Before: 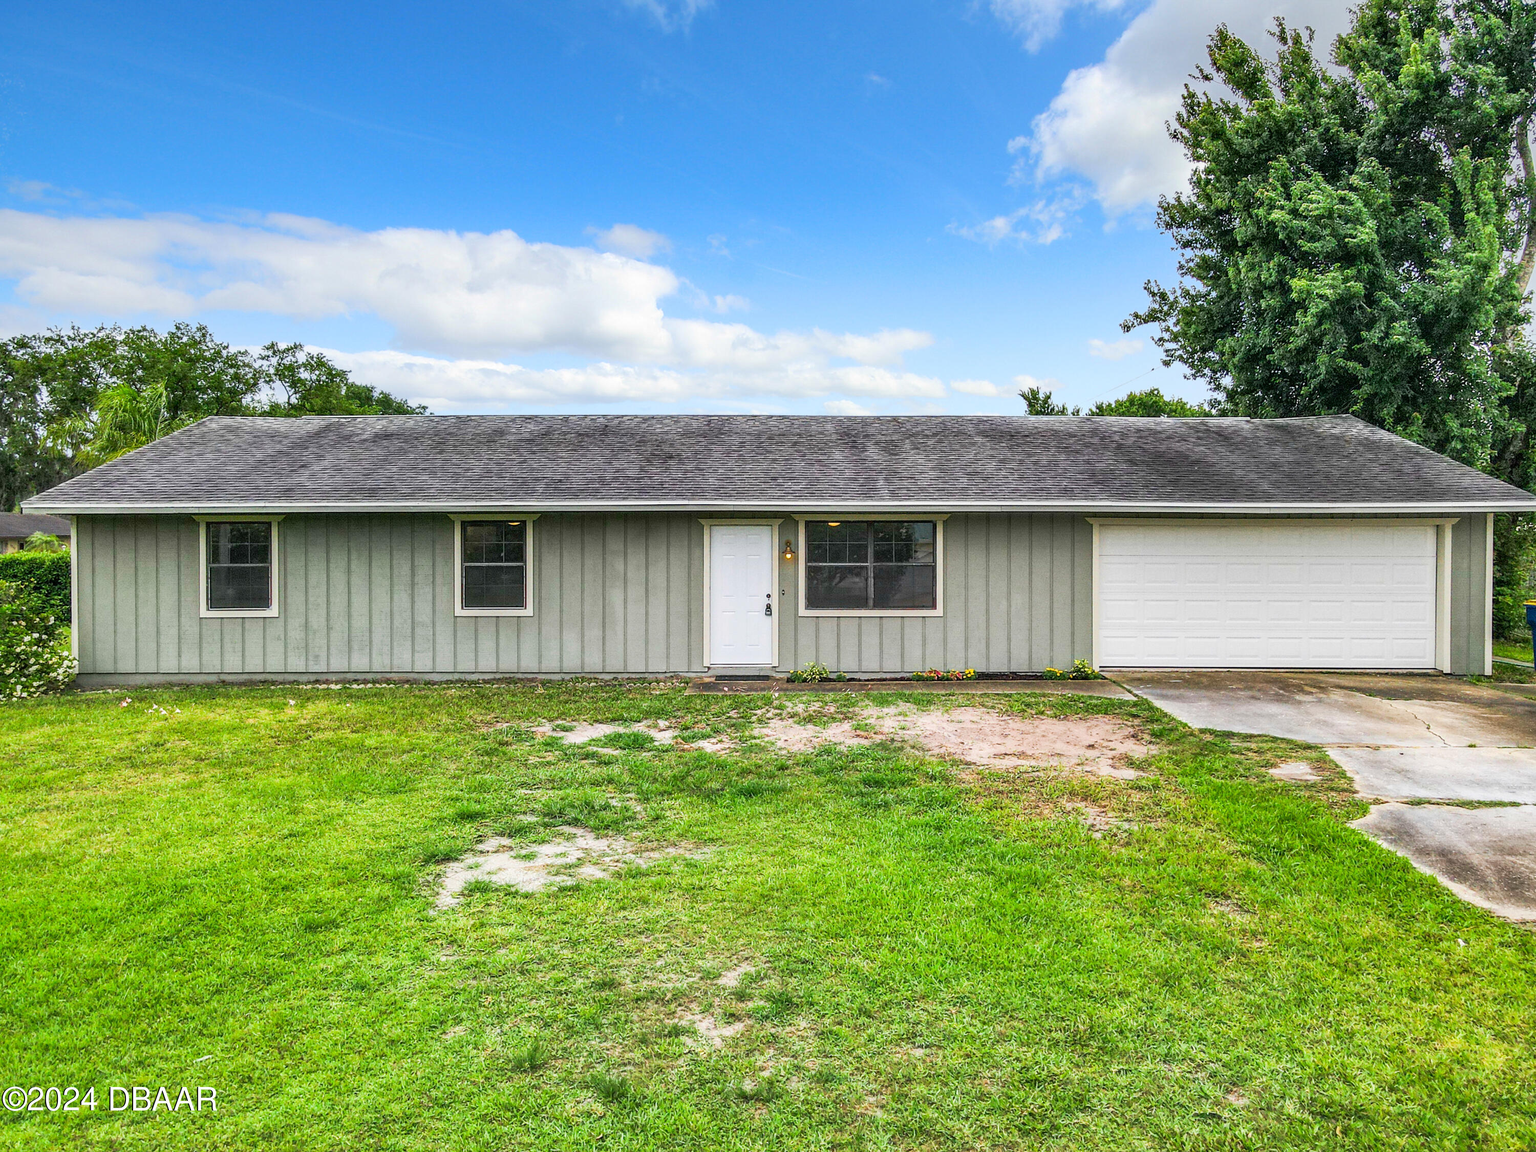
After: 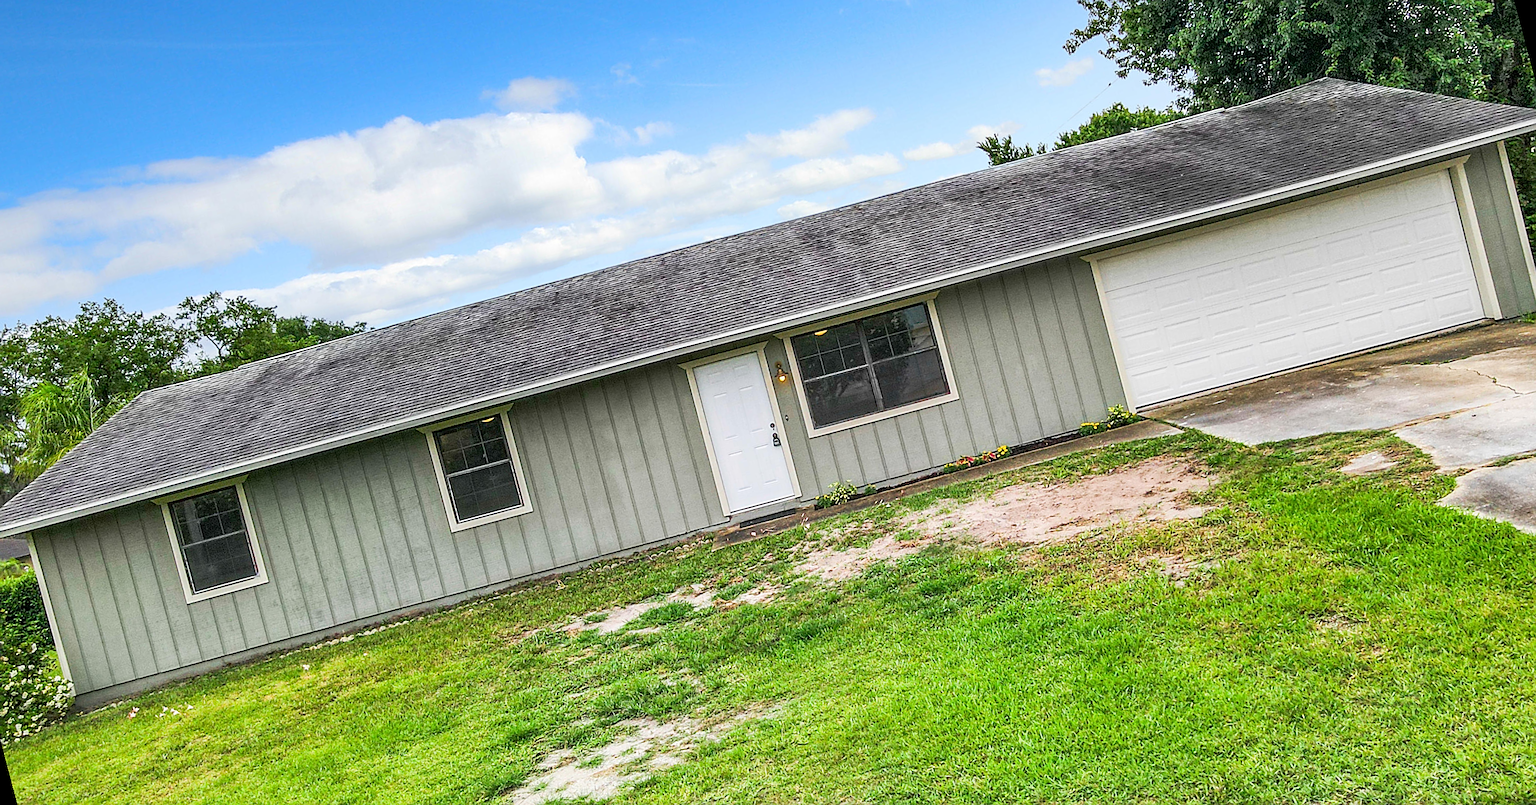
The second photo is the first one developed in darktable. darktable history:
rotate and perspective: rotation -14.8°, crop left 0.1, crop right 0.903, crop top 0.25, crop bottom 0.748
sharpen: on, module defaults
